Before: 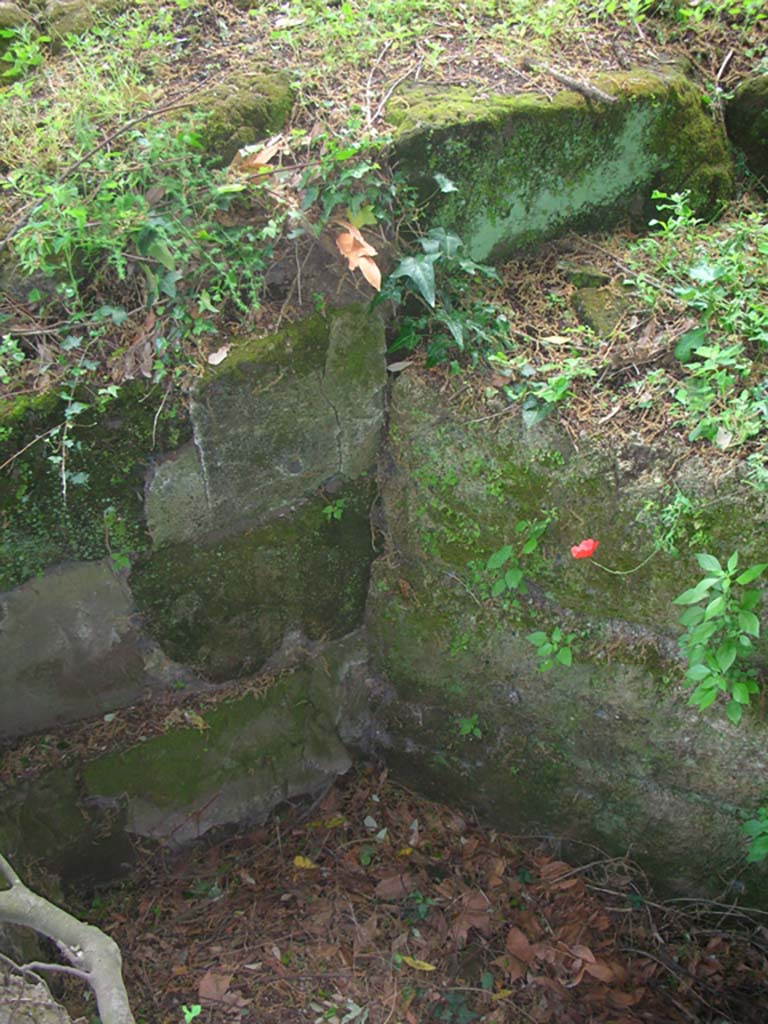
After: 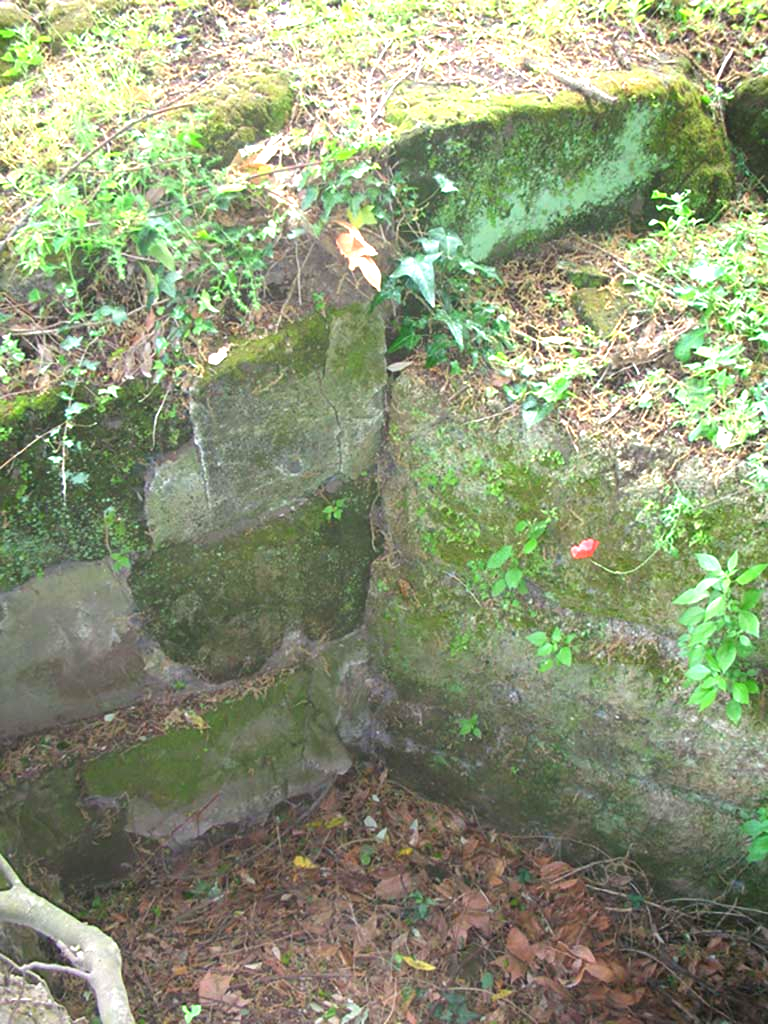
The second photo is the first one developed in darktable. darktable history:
exposure: black level correction 0, exposure 1.181 EV, compensate highlight preservation false
